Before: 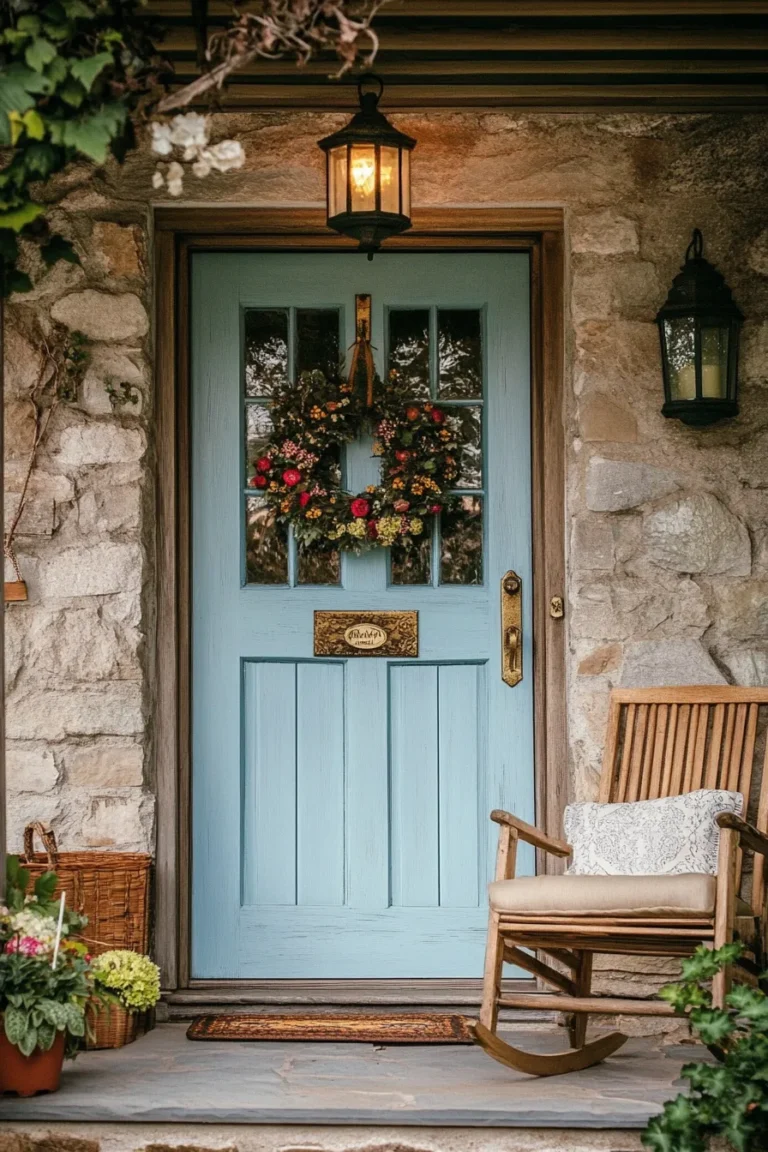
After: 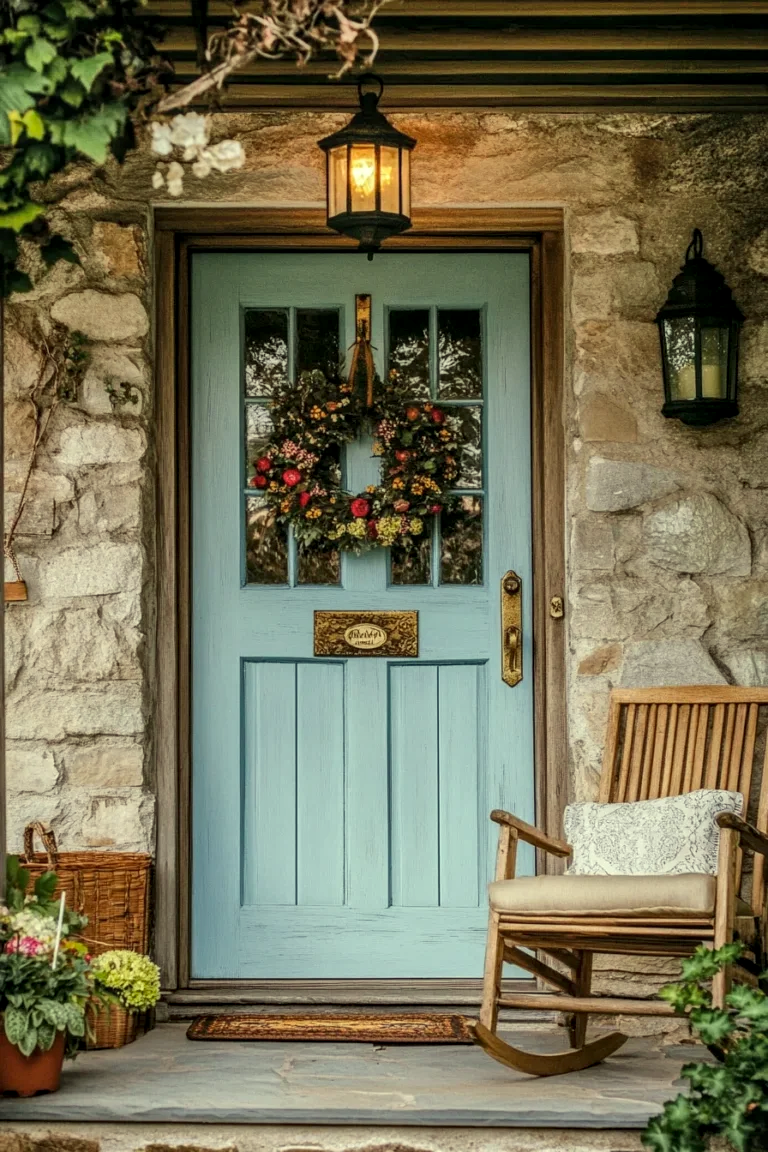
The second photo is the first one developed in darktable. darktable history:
local contrast: on, module defaults
color correction: highlights a* -5.94, highlights b* 11.19
shadows and highlights: white point adjustment 0.05, highlights color adjustment 55.9%, soften with gaussian
